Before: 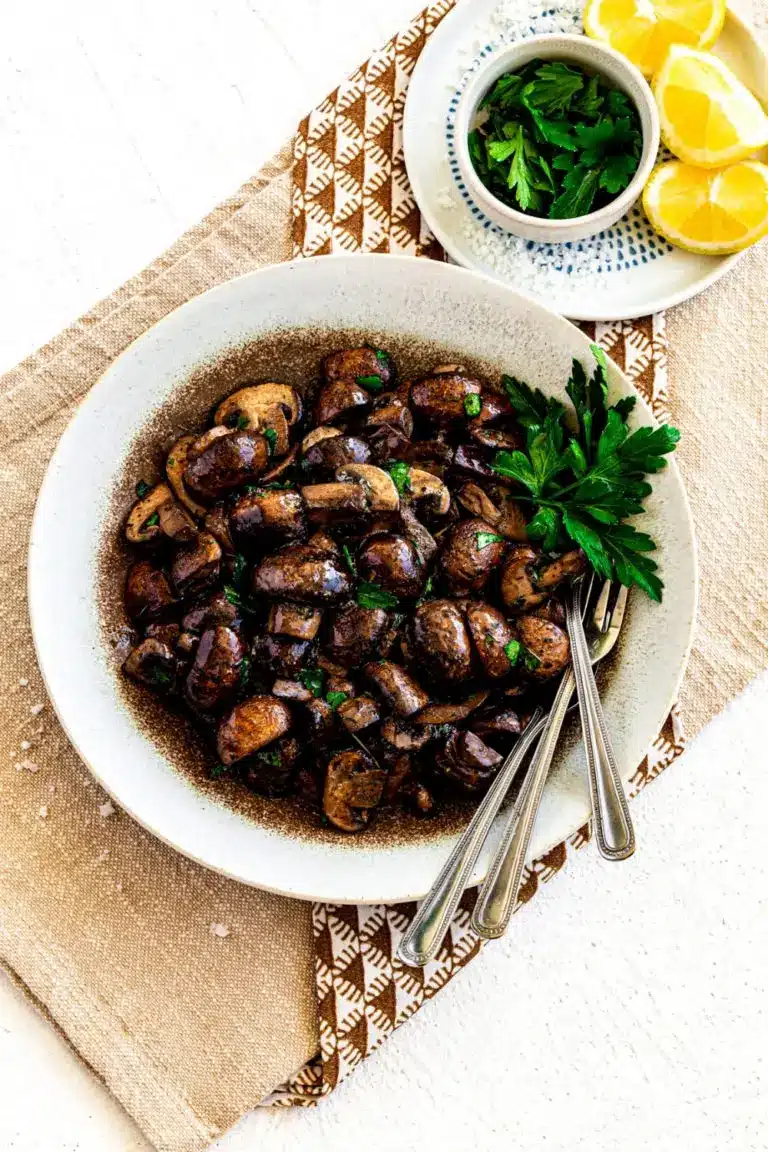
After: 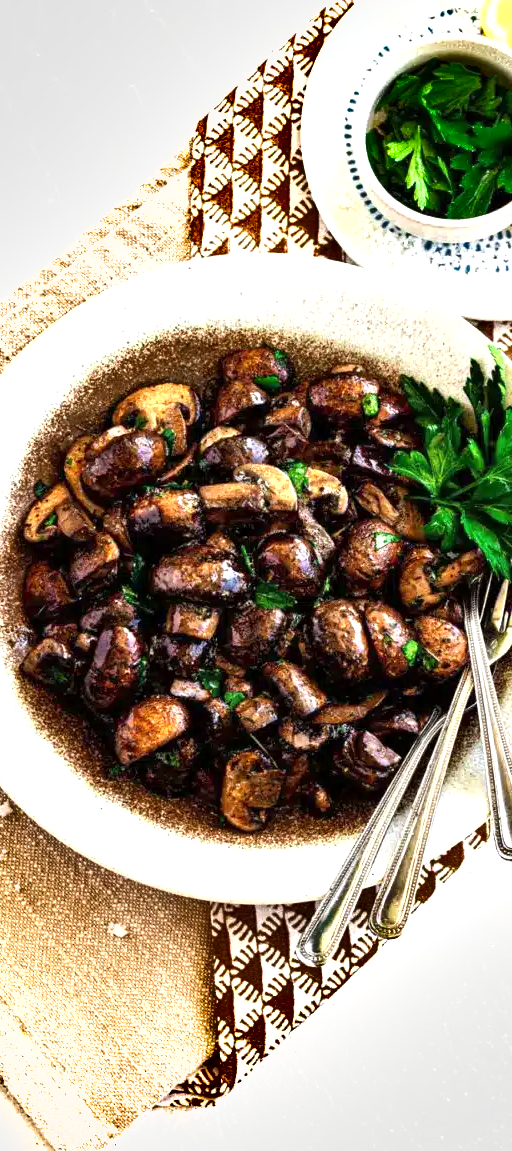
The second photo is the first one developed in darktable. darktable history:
exposure: exposure 0.773 EV, compensate exposure bias true, compensate highlight preservation false
shadows and highlights: shadows 13.64, white point adjustment 1.18, soften with gaussian
crop and rotate: left 13.385%, right 19.932%
